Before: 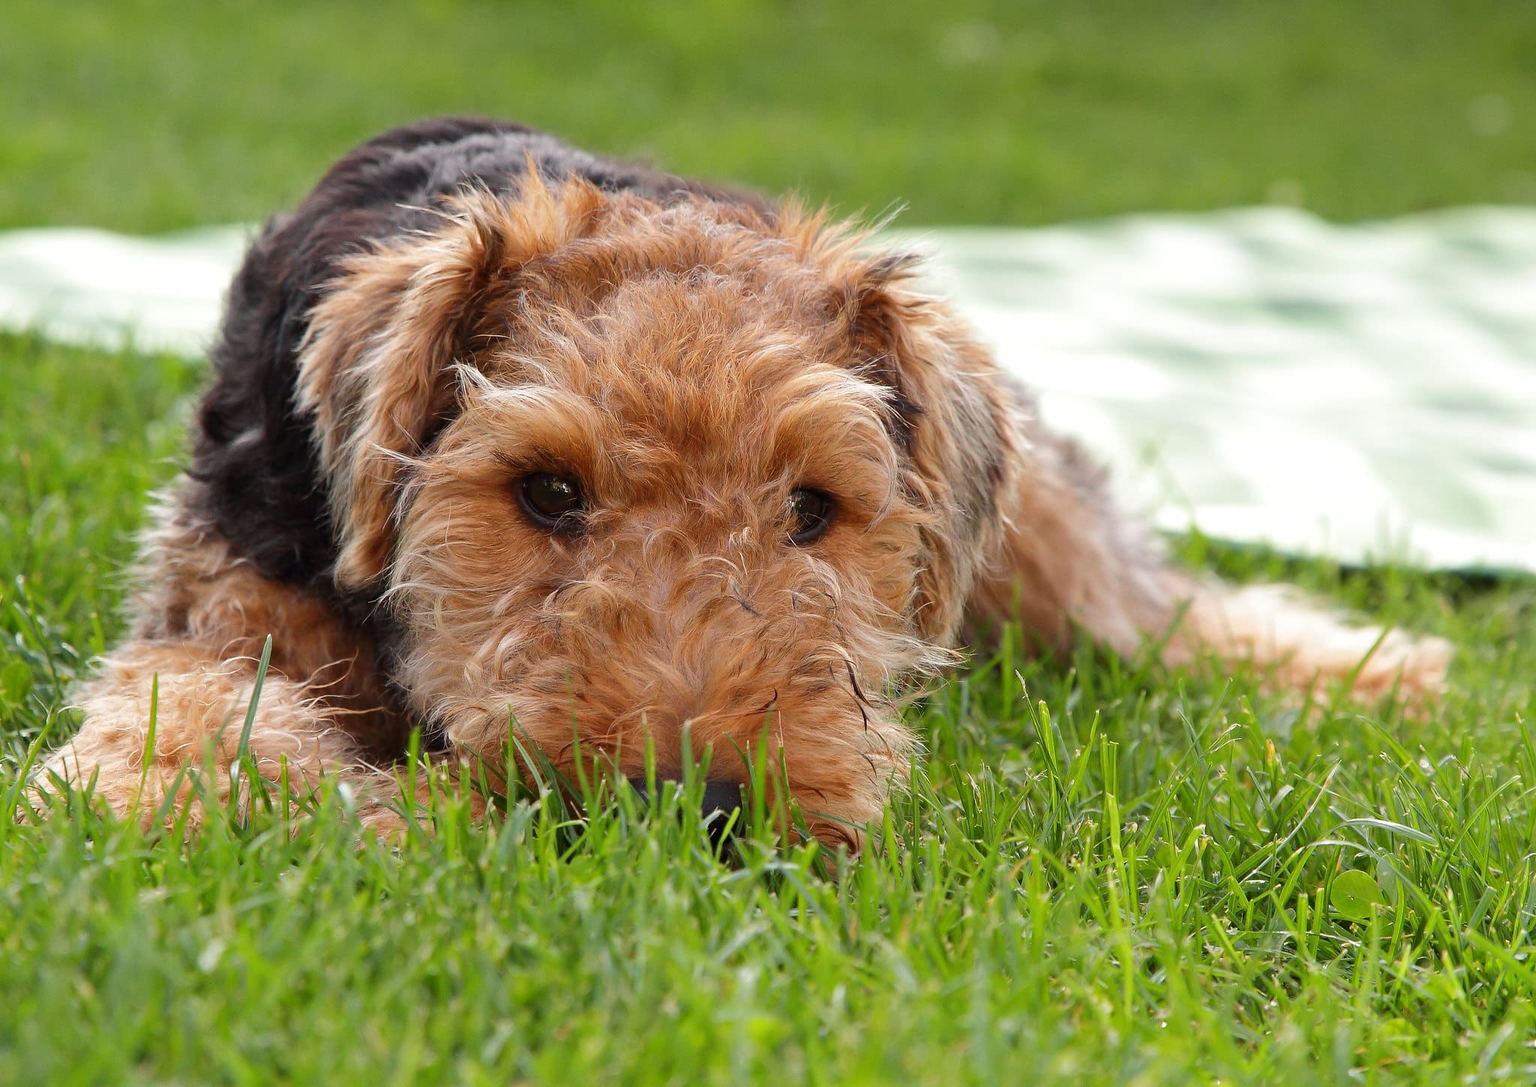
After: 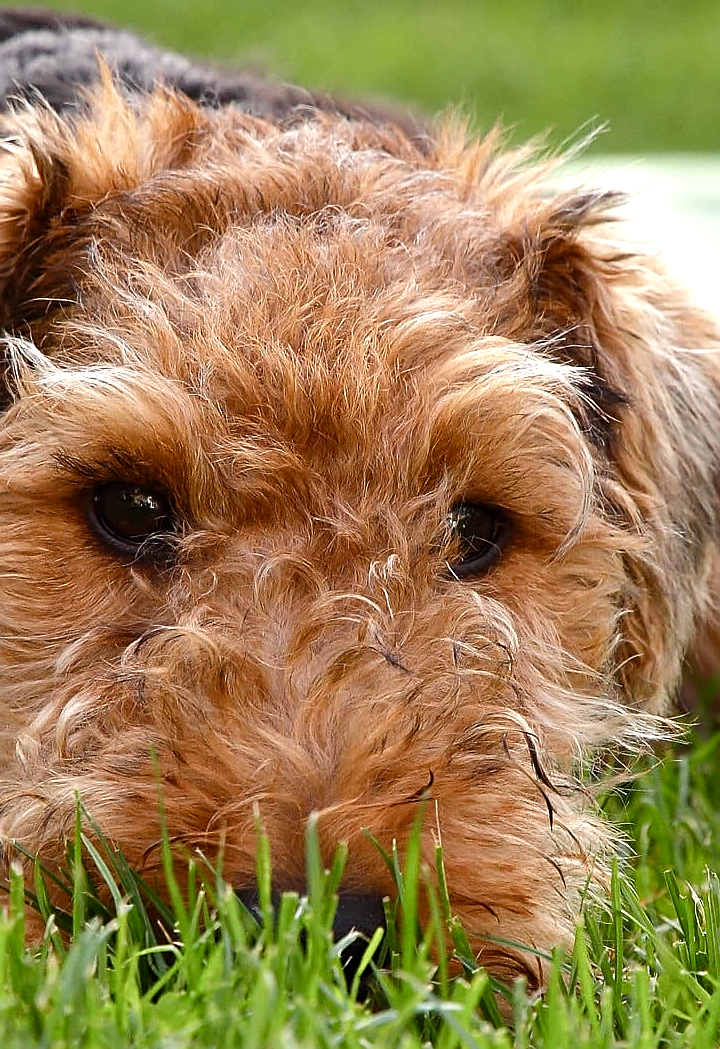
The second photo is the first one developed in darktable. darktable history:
crop and rotate: left 29.476%, top 10.214%, right 35.32%, bottom 17.333%
sharpen: on, module defaults
color balance rgb: shadows lift › luminance -20%, power › hue 72.24°, highlights gain › luminance 15%, global offset › hue 171.6°, perceptual saturation grading › highlights -30%, perceptual saturation grading › shadows 20%, global vibrance 30%, contrast 10%
